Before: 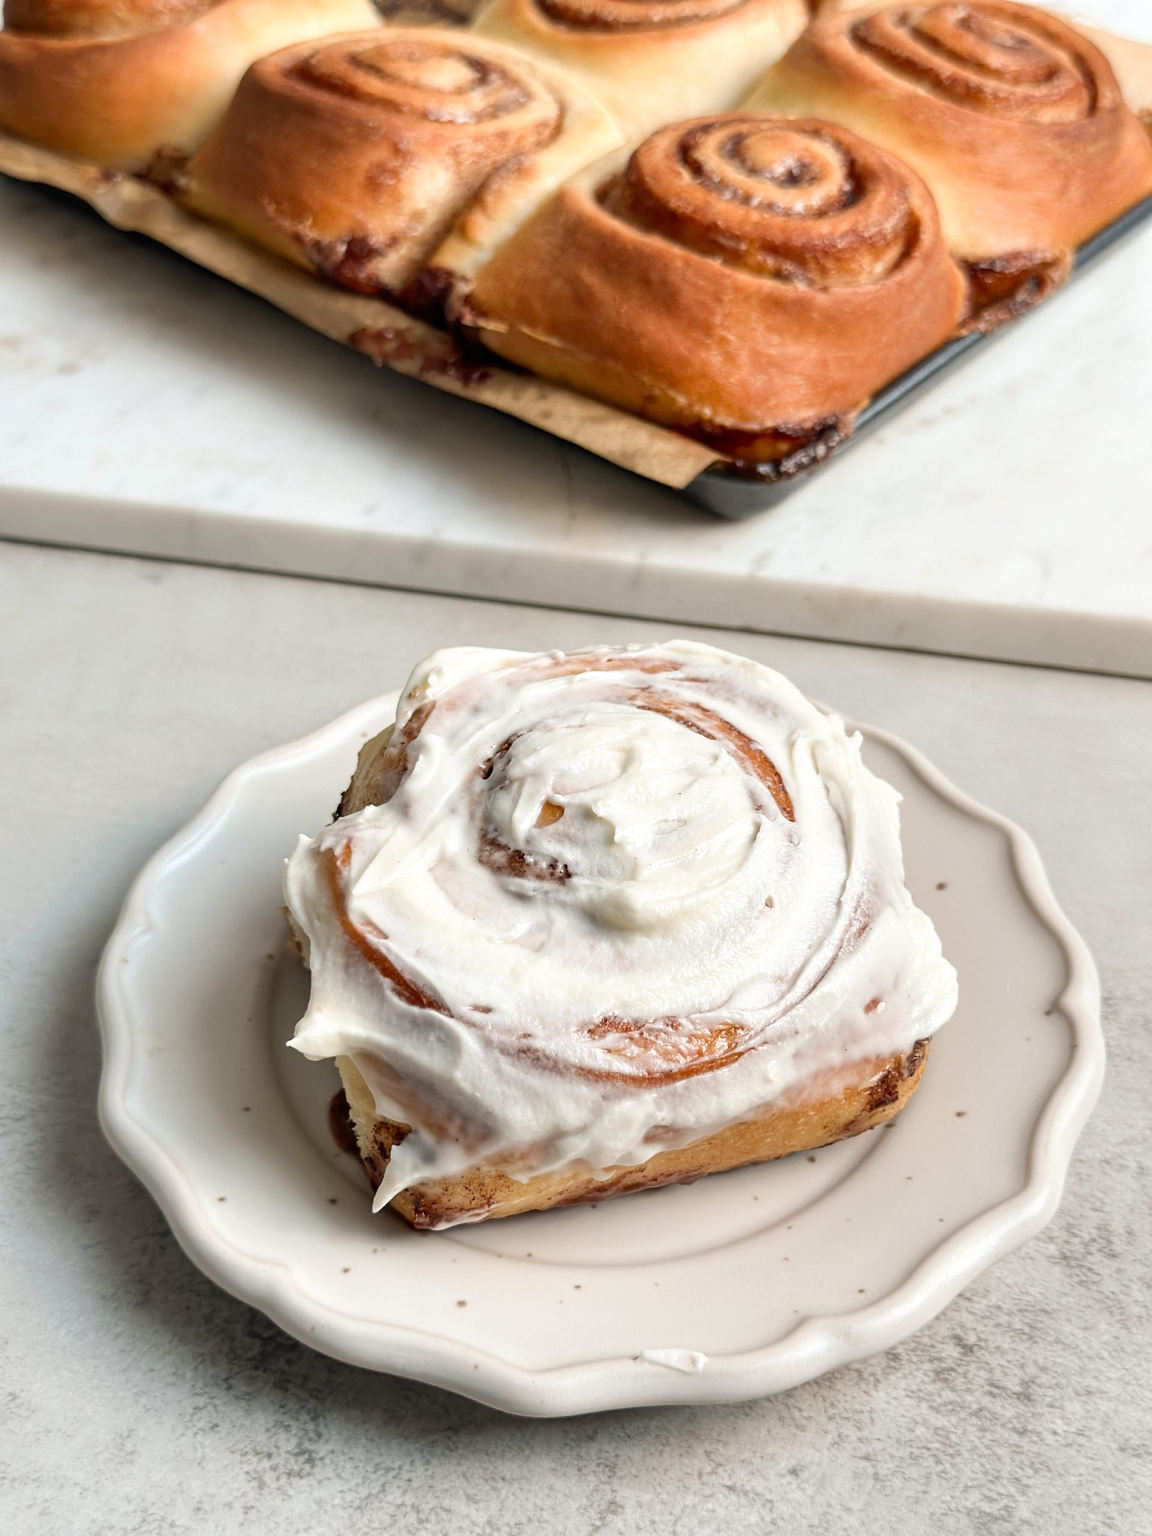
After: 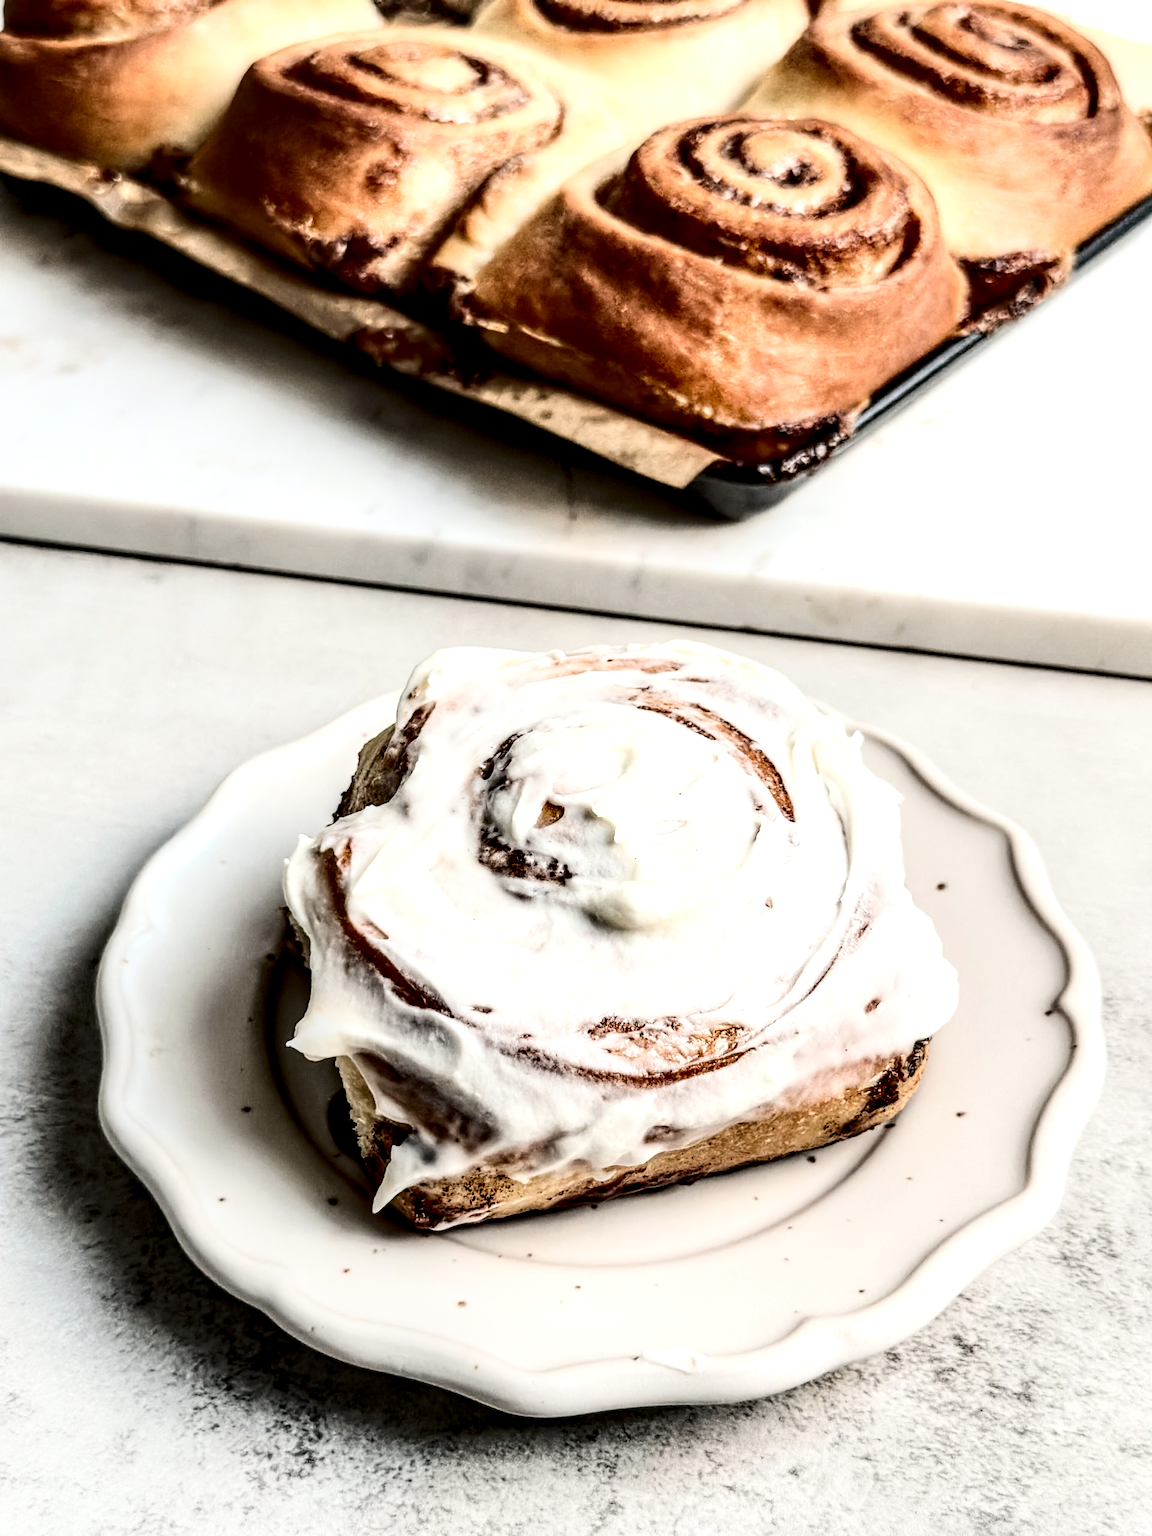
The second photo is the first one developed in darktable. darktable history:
local contrast: highlights 19%, detail 186%
contrast brightness saturation: contrast 0.5, saturation -0.1
color zones: curves: ch0 [(0, 0.5) (0.143, 0.5) (0.286, 0.5) (0.429, 0.5) (0.571, 0.5) (0.714, 0.476) (0.857, 0.5) (1, 0.5)]; ch2 [(0, 0.5) (0.143, 0.5) (0.286, 0.5) (0.429, 0.5) (0.571, 0.5) (0.714, 0.487) (0.857, 0.5) (1, 0.5)]
